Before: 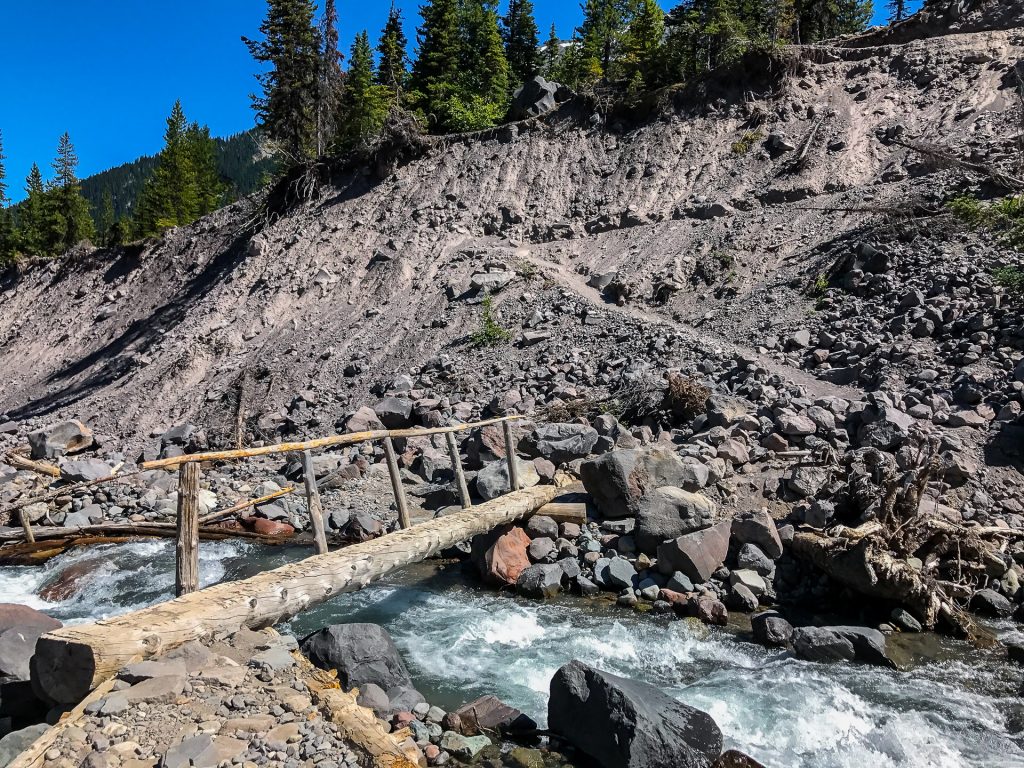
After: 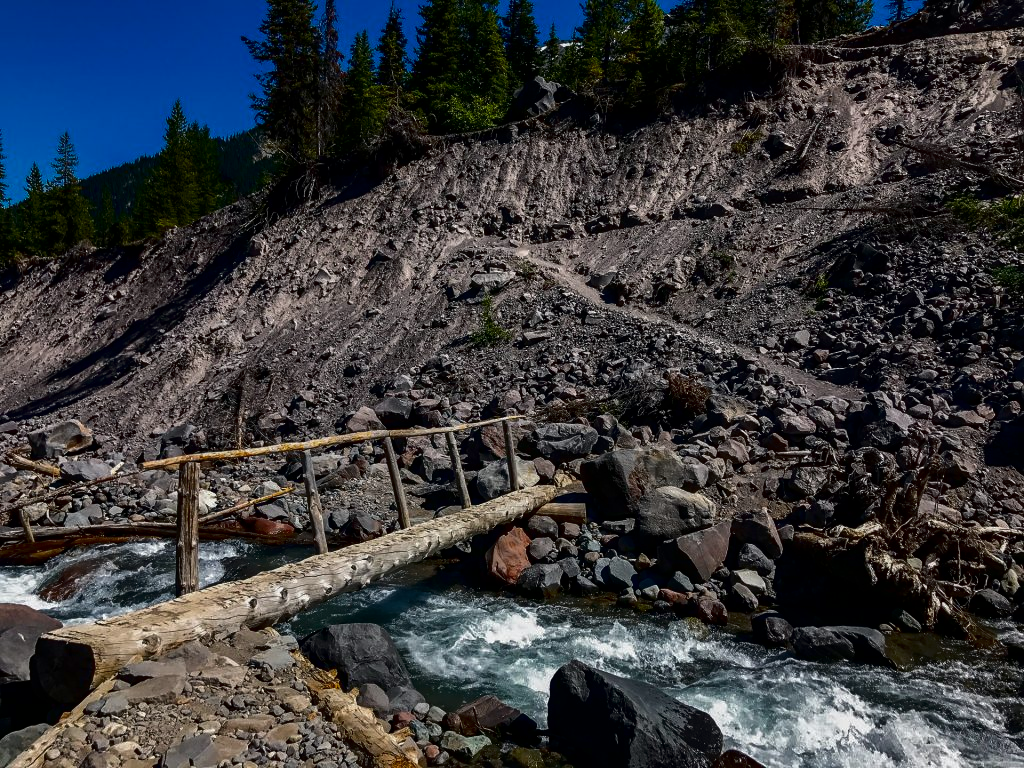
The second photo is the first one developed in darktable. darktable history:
contrast brightness saturation: brightness -0.538
